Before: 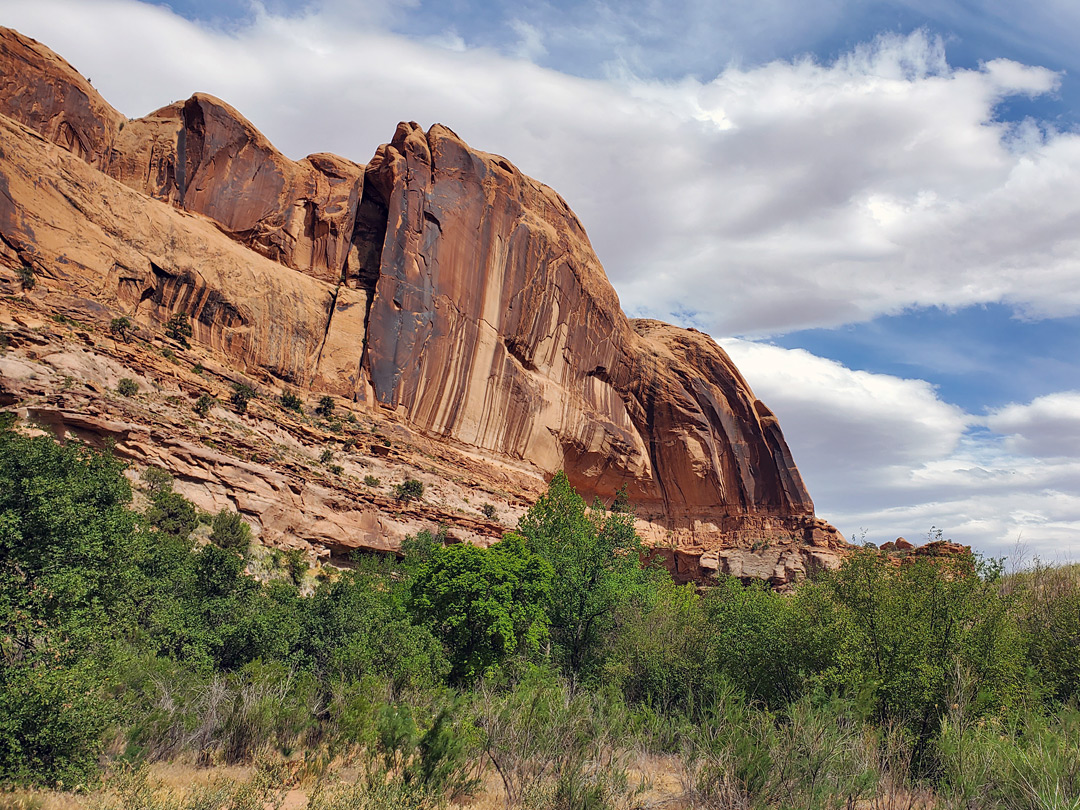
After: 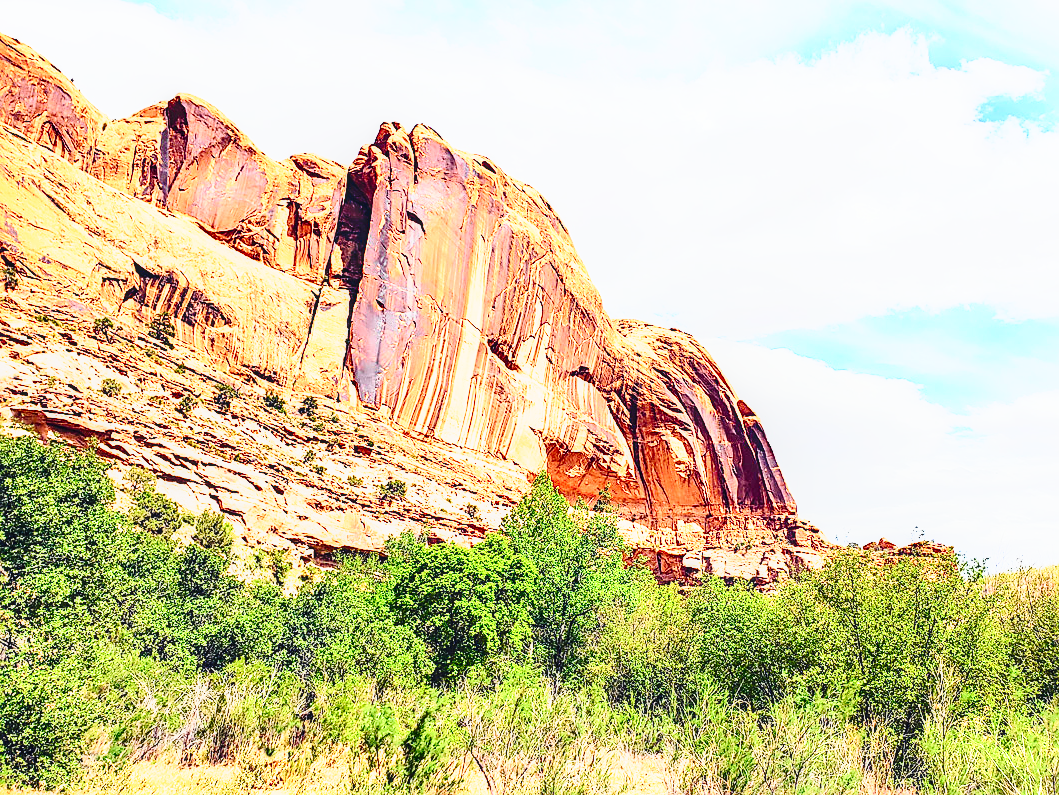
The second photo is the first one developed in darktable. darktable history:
exposure: black level correction 0, exposure 1.001 EV, compensate exposure bias true, compensate highlight preservation false
sharpen: on, module defaults
crop: left 1.653%, right 0.273%, bottom 1.8%
tone curve: curves: ch0 [(0, 0) (0.187, 0.12) (0.384, 0.363) (0.577, 0.681) (0.735, 0.881) (0.864, 0.959) (1, 0.987)]; ch1 [(0, 0) (0.402, 0.36) (0.476, 0.466) (0.501, 0.501) (0.518, 0.514) (0.564, 0.614) (0.614, 0.664) (0.741, 0.829) (1, 1)]; ch2 [(0, 0) (0.429, 0.387) (0.483, 0.481) (0.503, 0.501) (0.522, 0.531) (0.564, 0.605) (0.615, 0.697) (0.702, 0.774) (1, 0.895)], color space Lab, independent channels, preserve colors none
local contrast: on, module defaults
base curve: curves: ch0 [(0, 0) (0.028, 0.03) (0.105, 0.232) (0.387, 0.748) (0.754, 0.968) (1, 1)], preserve colors none
